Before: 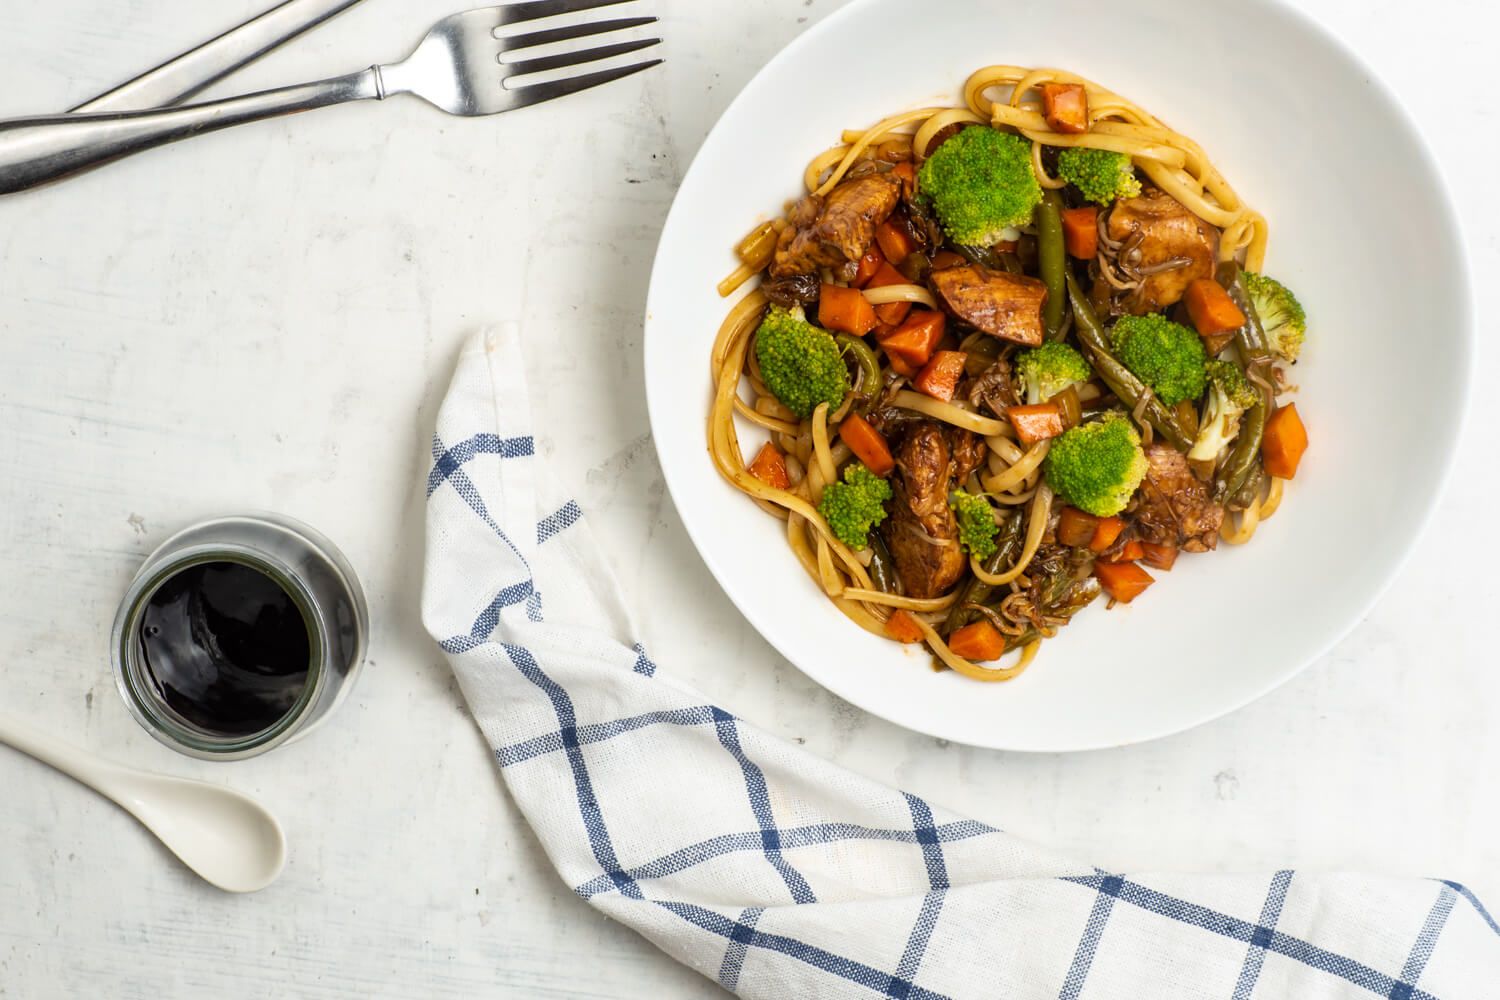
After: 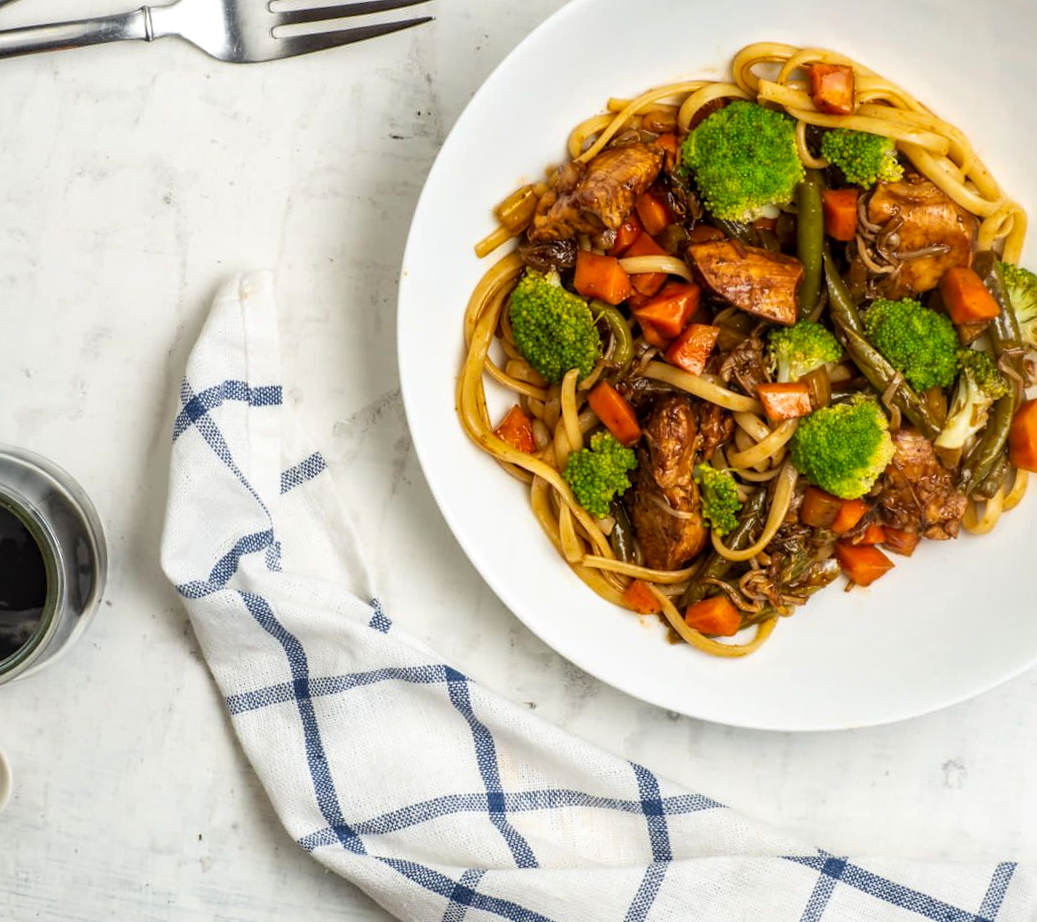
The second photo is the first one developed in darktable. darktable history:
crop and rotate: angle -3.27°, left 14.277%, top 0.028%, right 10.766%, bottom 0.028%
color correction: saturation 1.1
local contrast: on, module defaults
